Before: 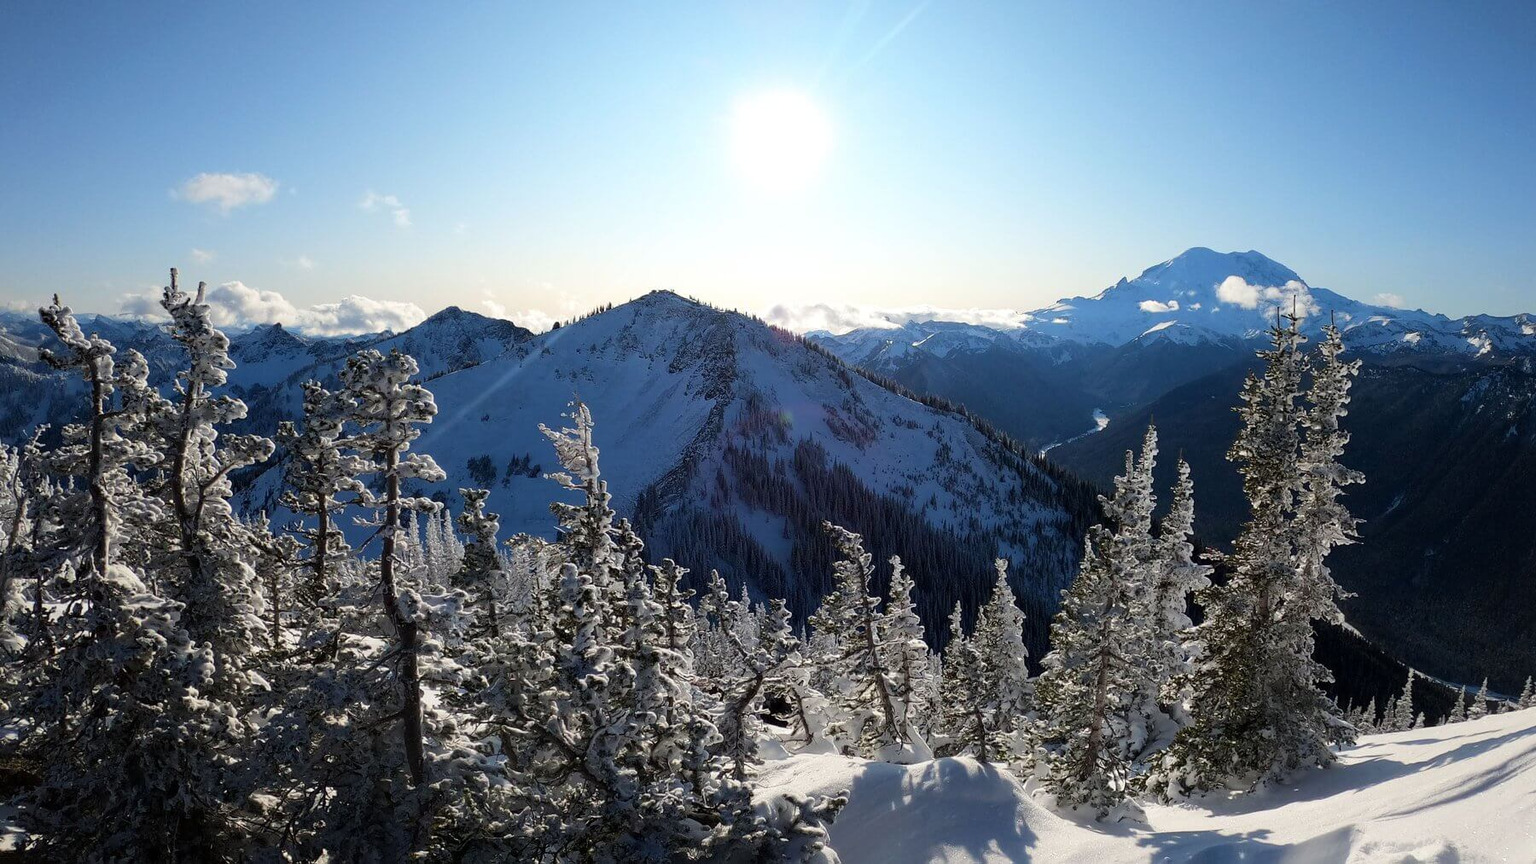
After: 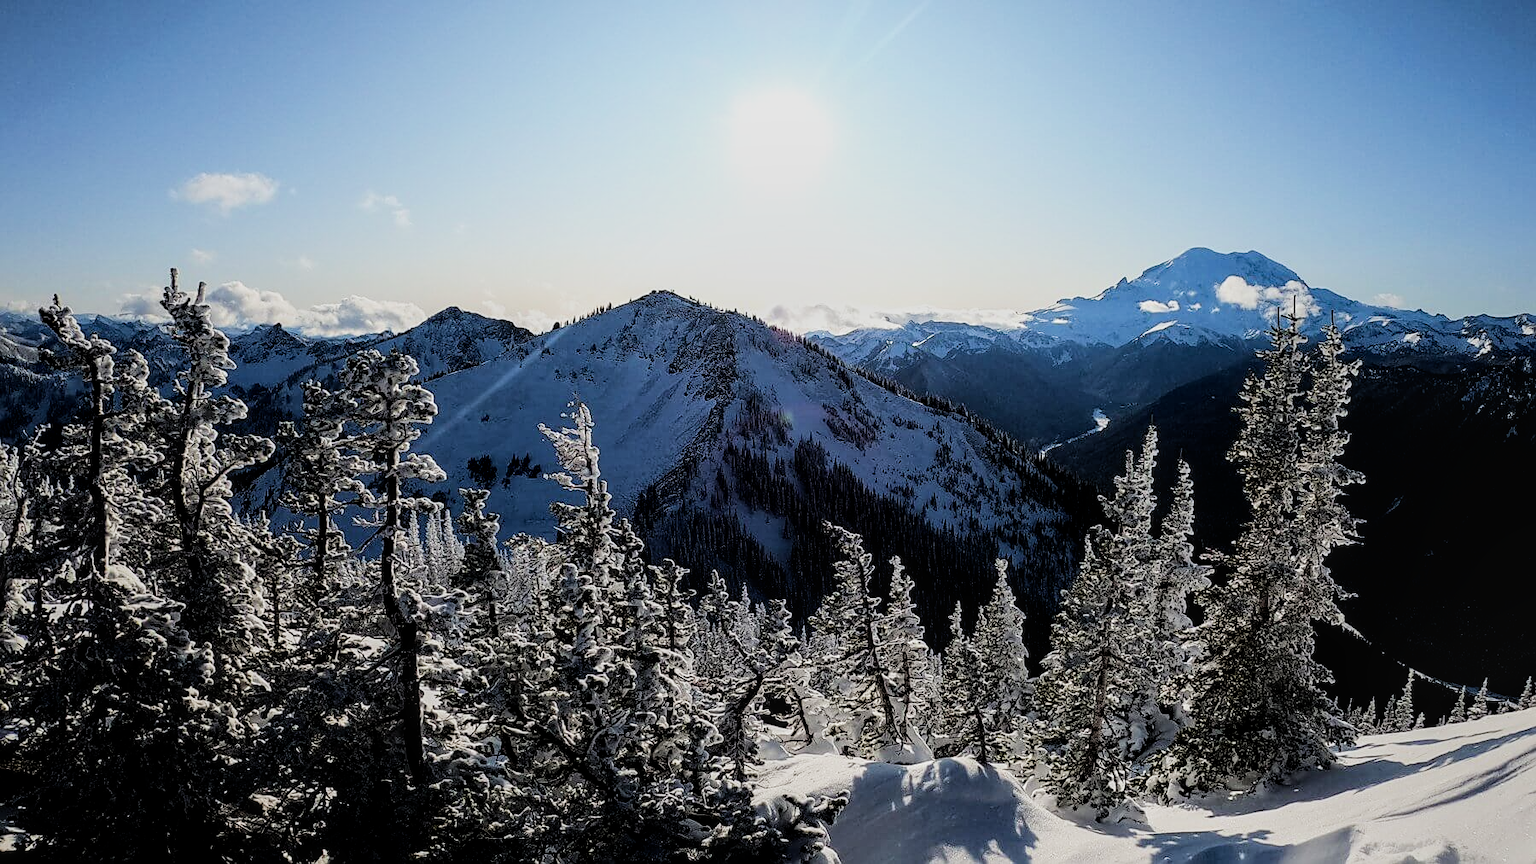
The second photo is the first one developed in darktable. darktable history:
exposure: black level correction 0.004, exposure 0.014 EV, compensate highlight preservation false
filmic rgb: black relative exposure -5 EV, hardness 2.88, contrast 1.3, highlights saturation mix -30%
local contrast: on, module defaults
sharpen: on, module defaults
